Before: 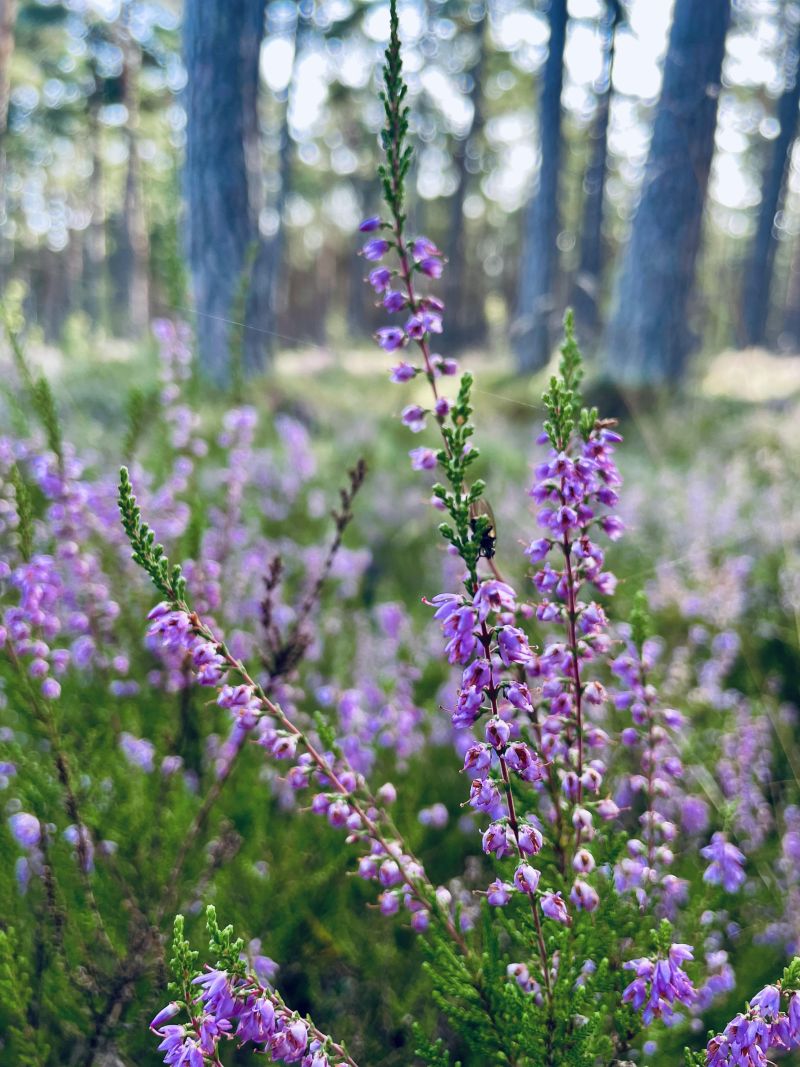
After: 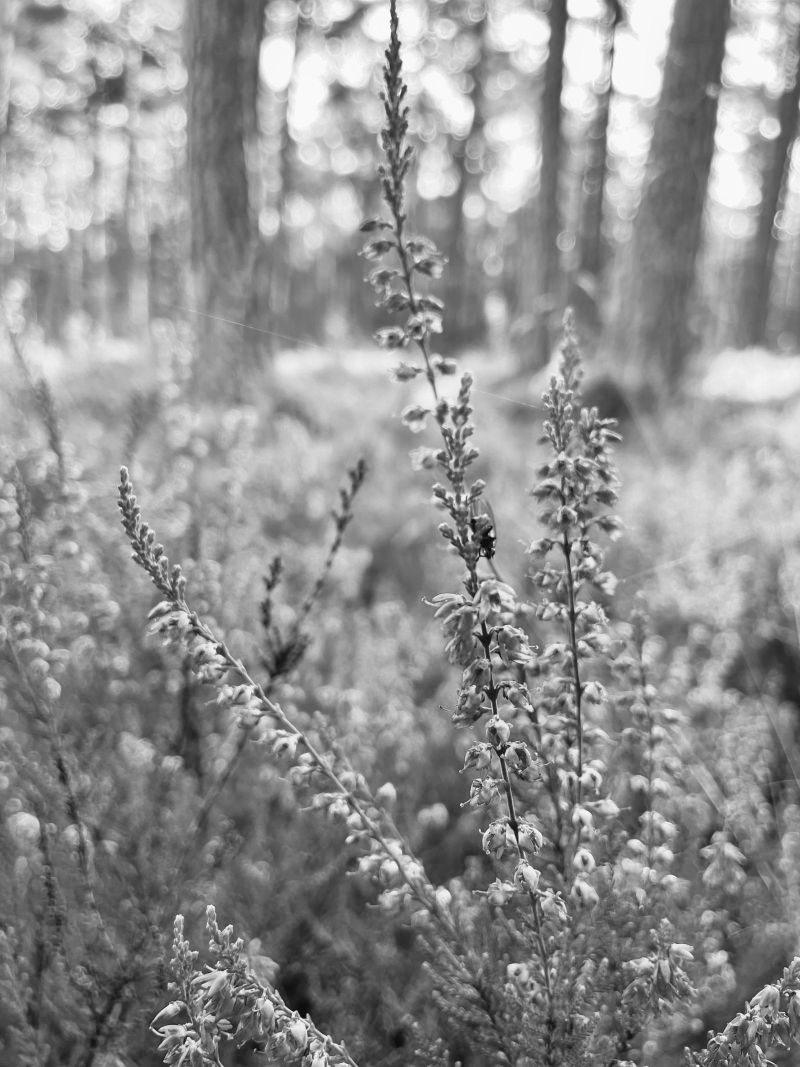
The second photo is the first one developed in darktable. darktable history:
contrast brightness saturation: contrast 0.14, brightness 0.21
monochrome: a 0, b 0, size 0.5, highlights 0.57
